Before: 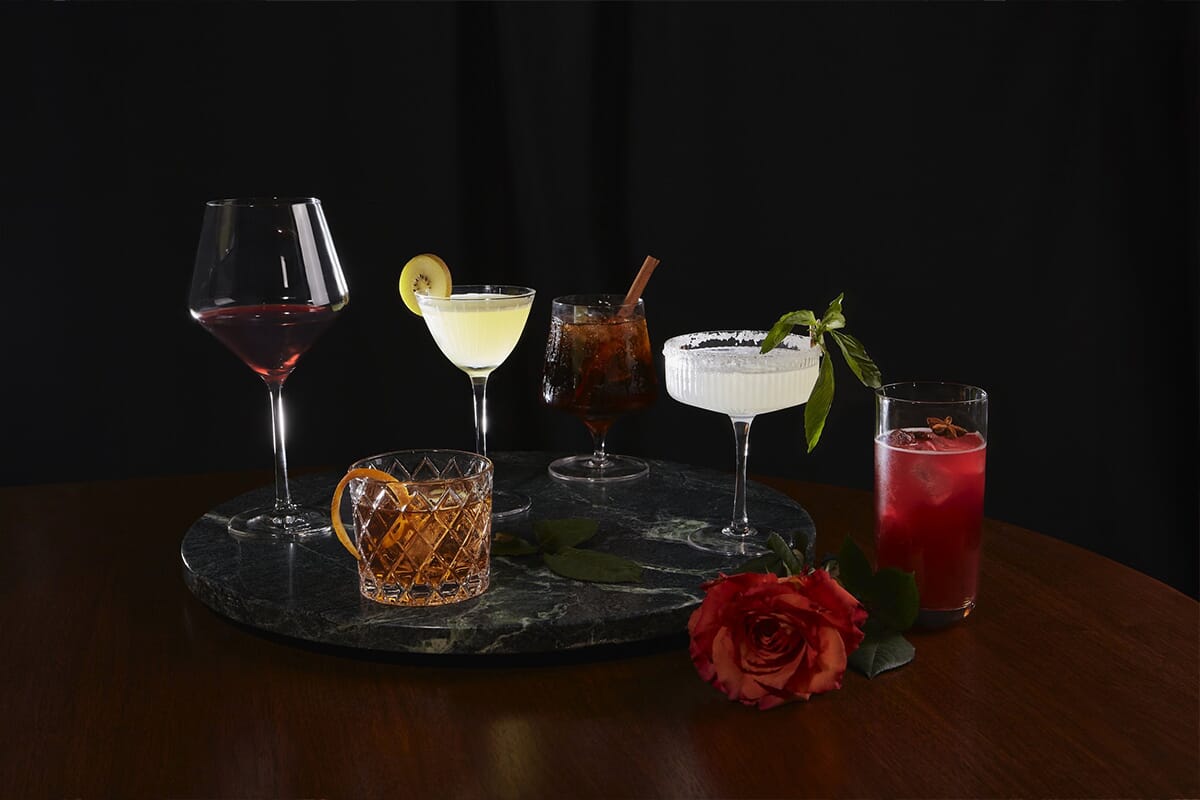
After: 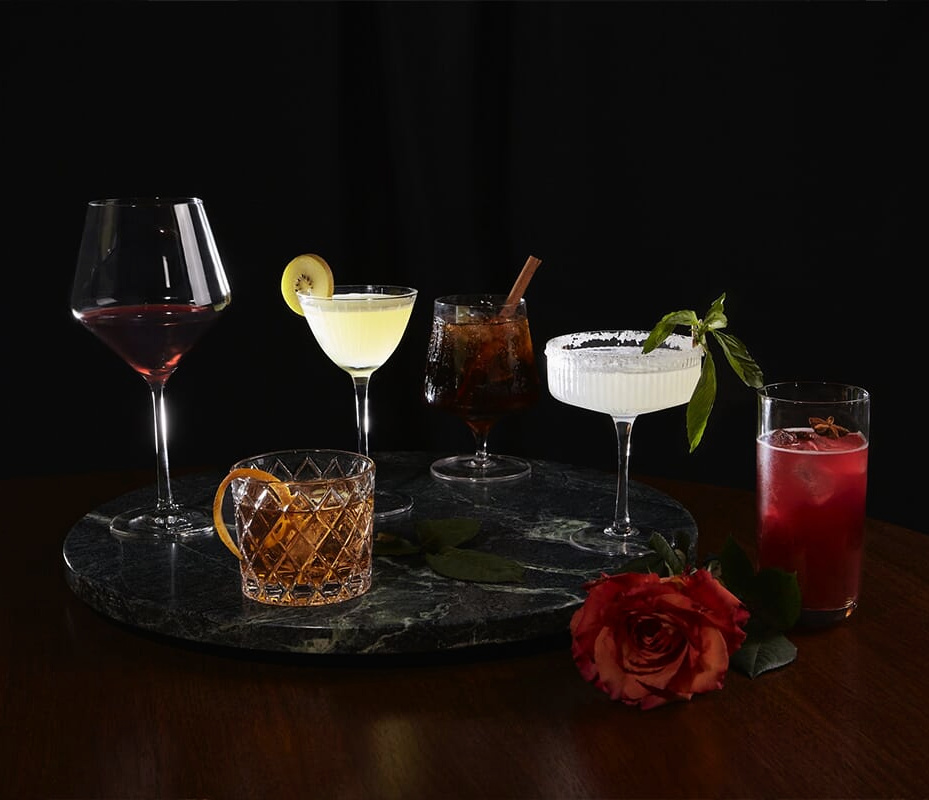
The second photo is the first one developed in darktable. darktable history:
crop: left 9.88%, right 12.664%
rgb curve: curves: ch0 [(0, 0) (0.078, 0.051) (0.929, 0.956) (1, 1)], compensate middle gray true
